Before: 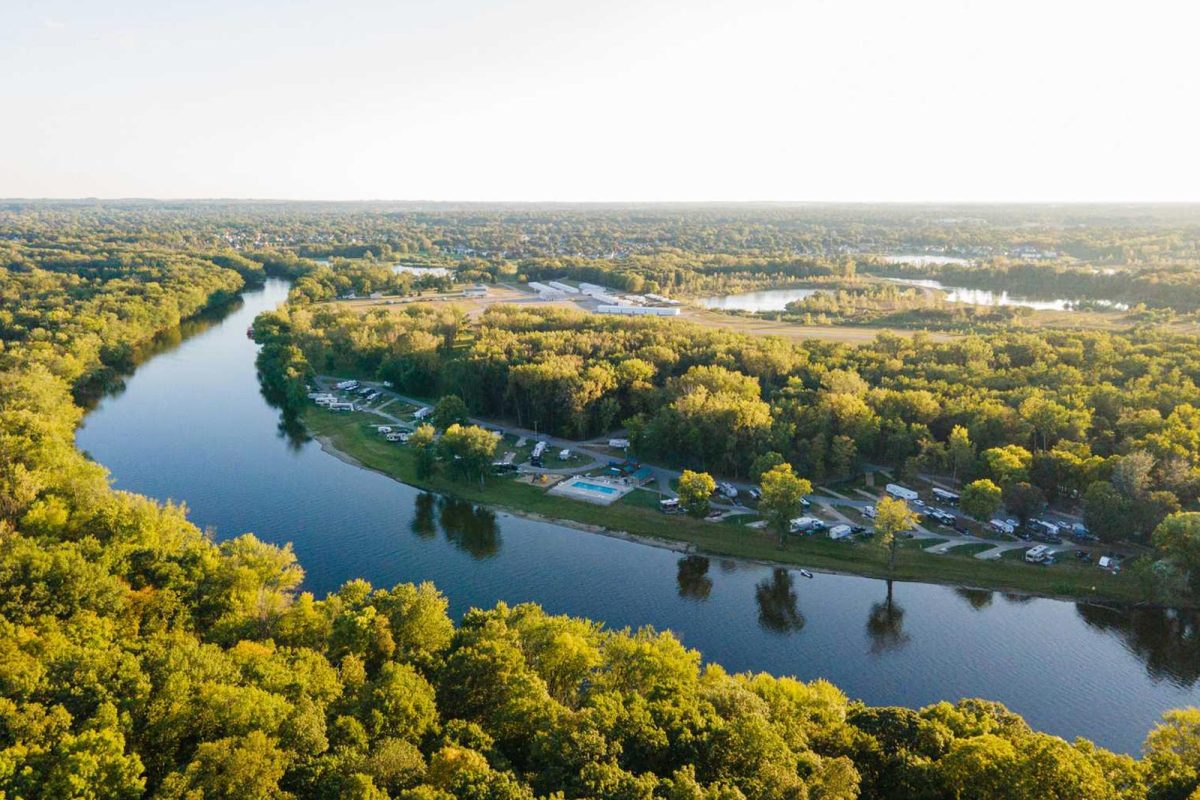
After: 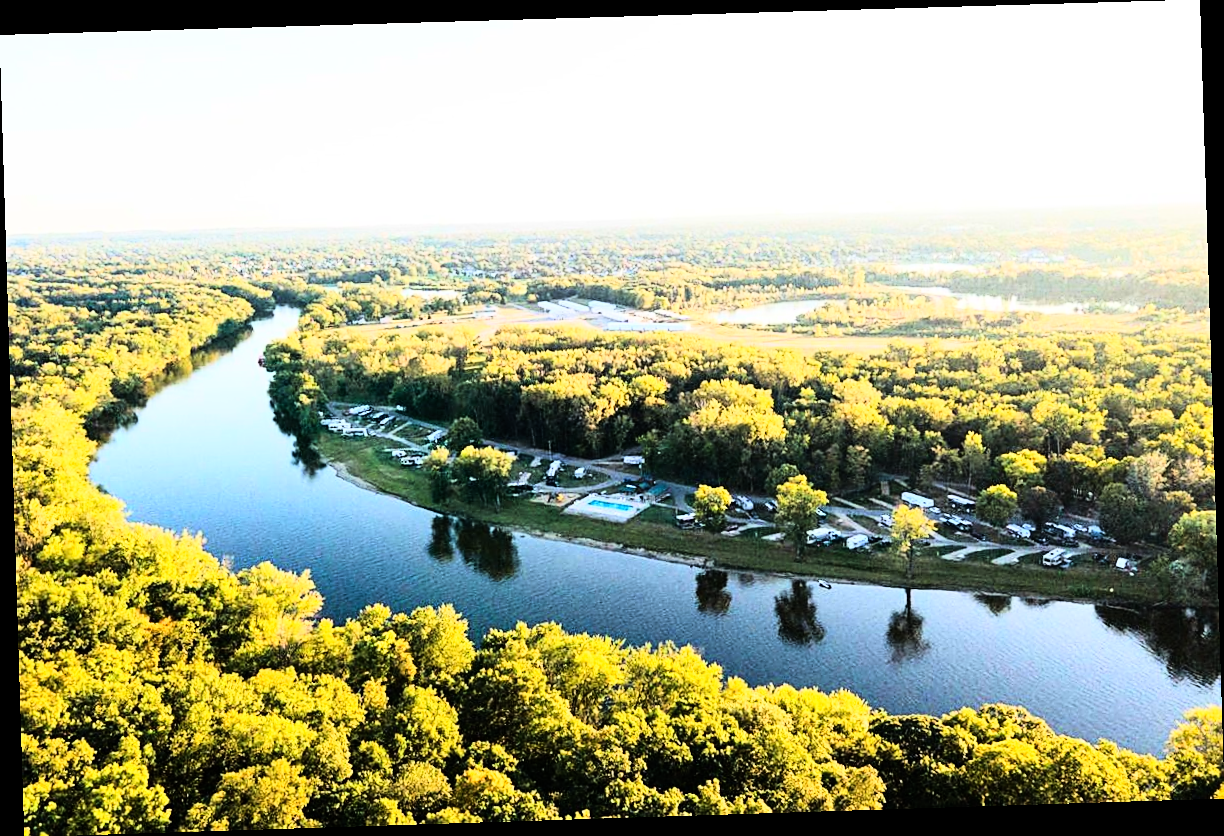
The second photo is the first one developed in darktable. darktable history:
contrast equalizer: y [[0.5 ×6], [0.5 ×6], [0.5, 0.5, 0.501, 0.545, 0.707, 0.863], [0 ×6], [0 ×6]]
sharpen: on, module defaults
tone equalizer: on, module defaults
rotate and perspective: rotation -1.77°, lens shift (horizontal) 0.004, automatic cropping off
rgb curve: curves: ch0 [(0, 0) (0.21, 0.15) (0.24, 0.21) (0.5, 0.75) (0.75, 0.96) (0.89, 0.99) (1, 1)]; ch1 [(0, 0.02) (0.21, 0.13) (0.25, 0.2) (0.5, 0.67) (0.75, 0.9) (0.89, 0.97) (1, 1)]; ch2 [(0, 0.02) (0.21, 0.13) (0.25, 0.2) (0.5, 0.67) (0.75, 0.9) (0.89, 0.97) (1, 1)], compensate middle gray true
